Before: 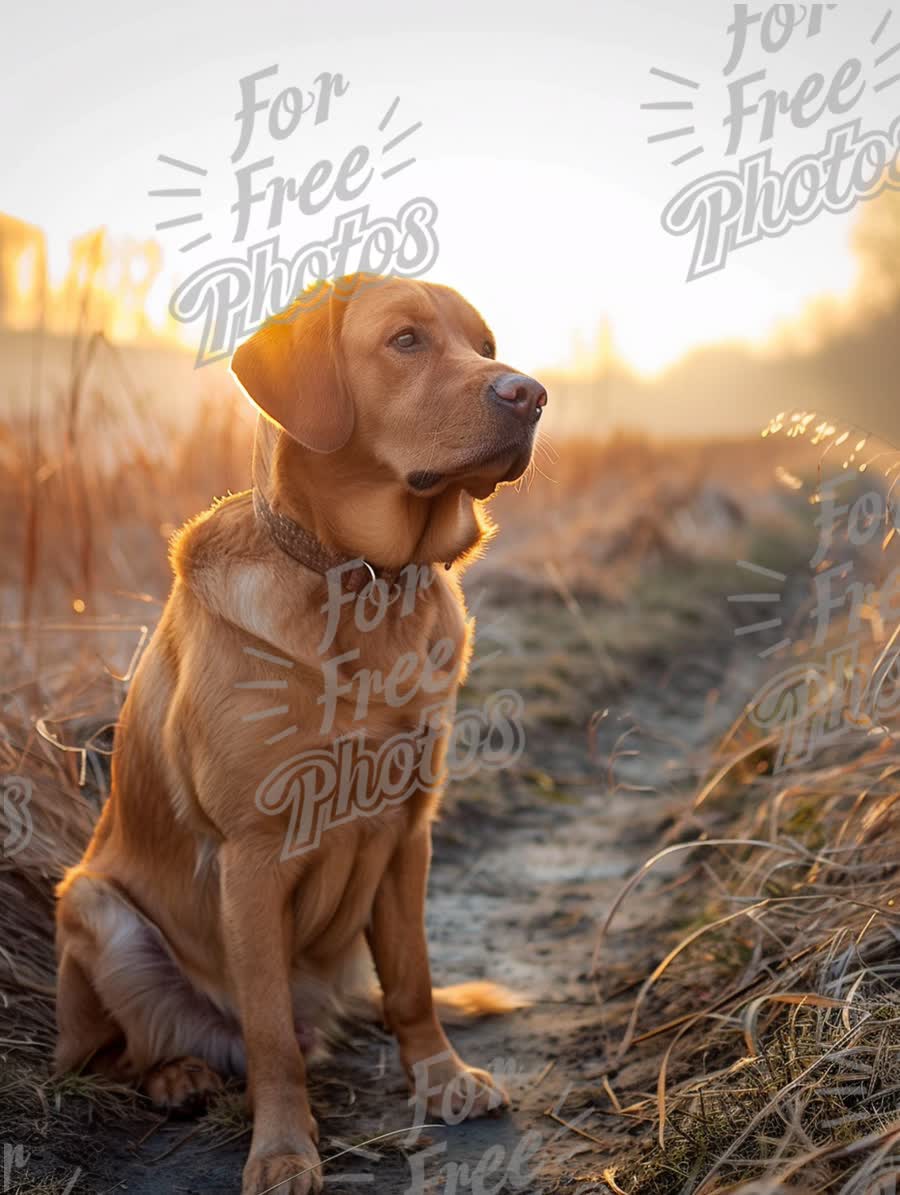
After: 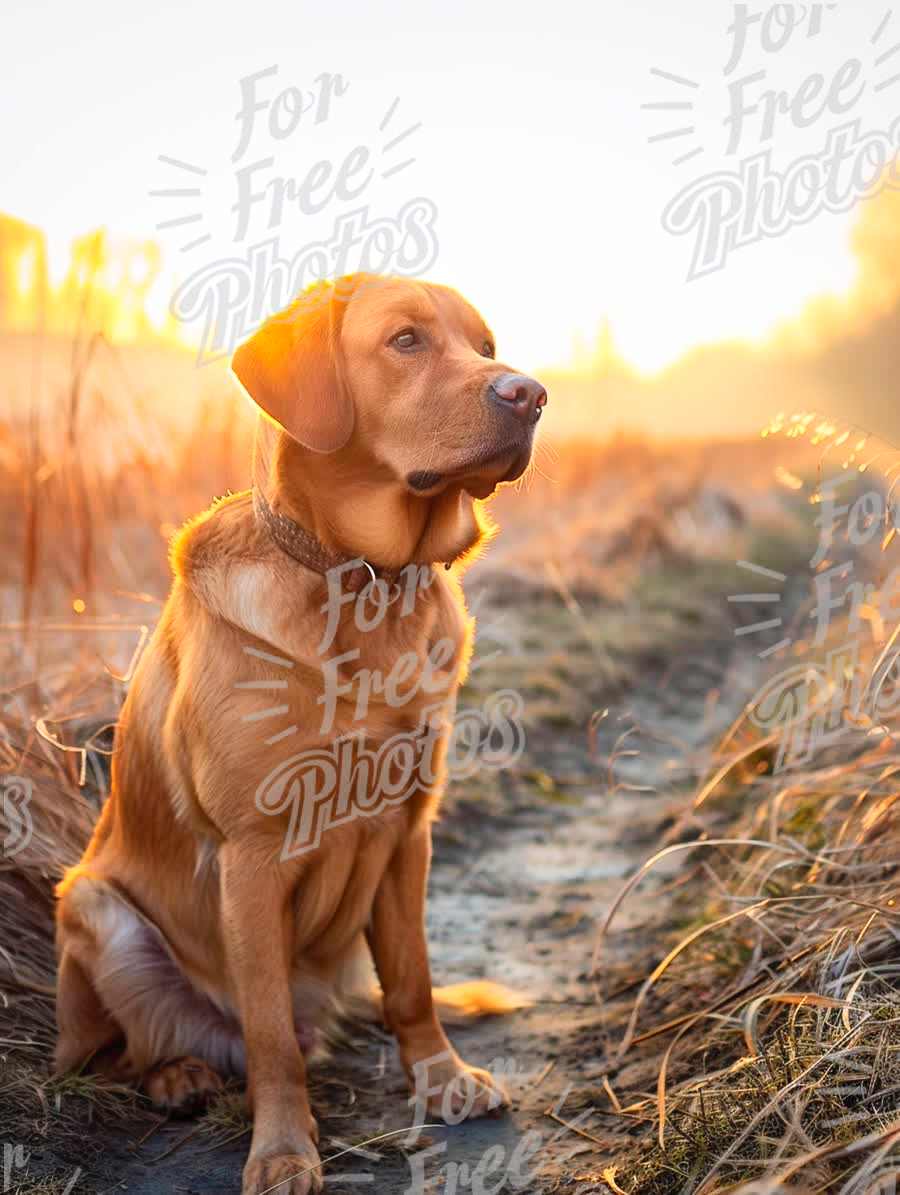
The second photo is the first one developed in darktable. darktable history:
contrast brightness saturation: contrast 0.239, brightness 0.243, saturation 0.384
